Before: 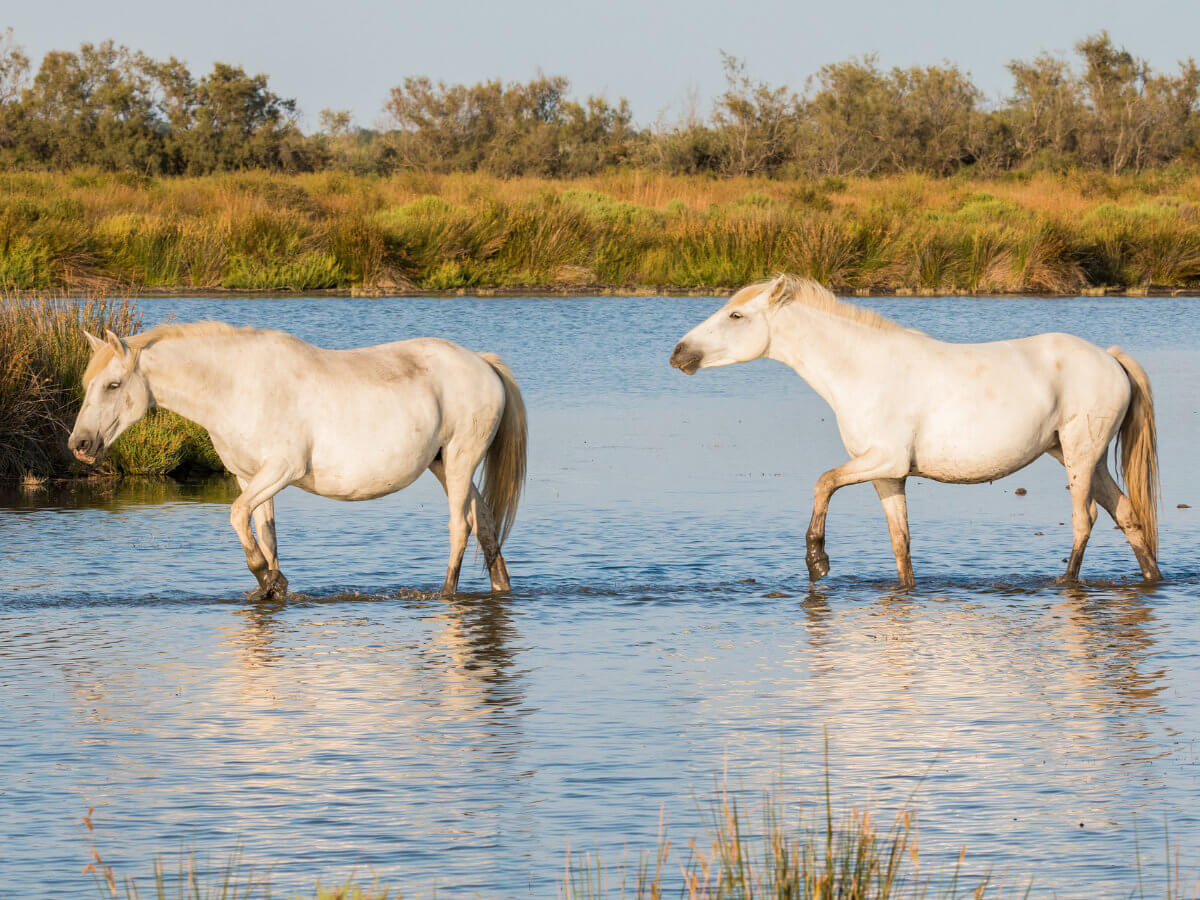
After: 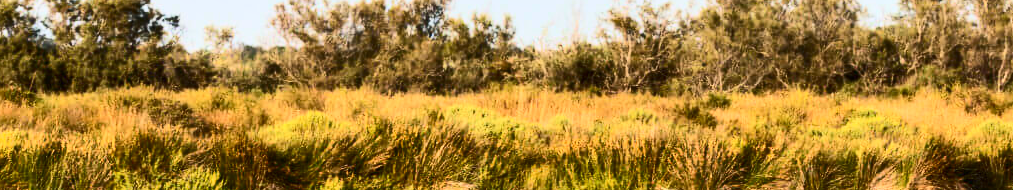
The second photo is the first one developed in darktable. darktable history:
crop and rotate: left 9.667%, top 9.379%, right 5.848%, bottom 69.505%
shadows and highlights: soften with gaussian
tone equalizer: -8 EV -0.387 EV, -7 EV -0.376 EV, -6 EV -0.304 EV, -5 EV -0.235 EV, -3 EV 0.255 EV, -2 EV 0.335 EV, -1 EV 0.364 EV, +0 EV 0.431 EV, edges refinement/feathering 500, mask exposure compensation -1.57 EV, preserve details no
contrast brightness saturation: contrast 0.406, brightness 0.101, saturation 0.208
